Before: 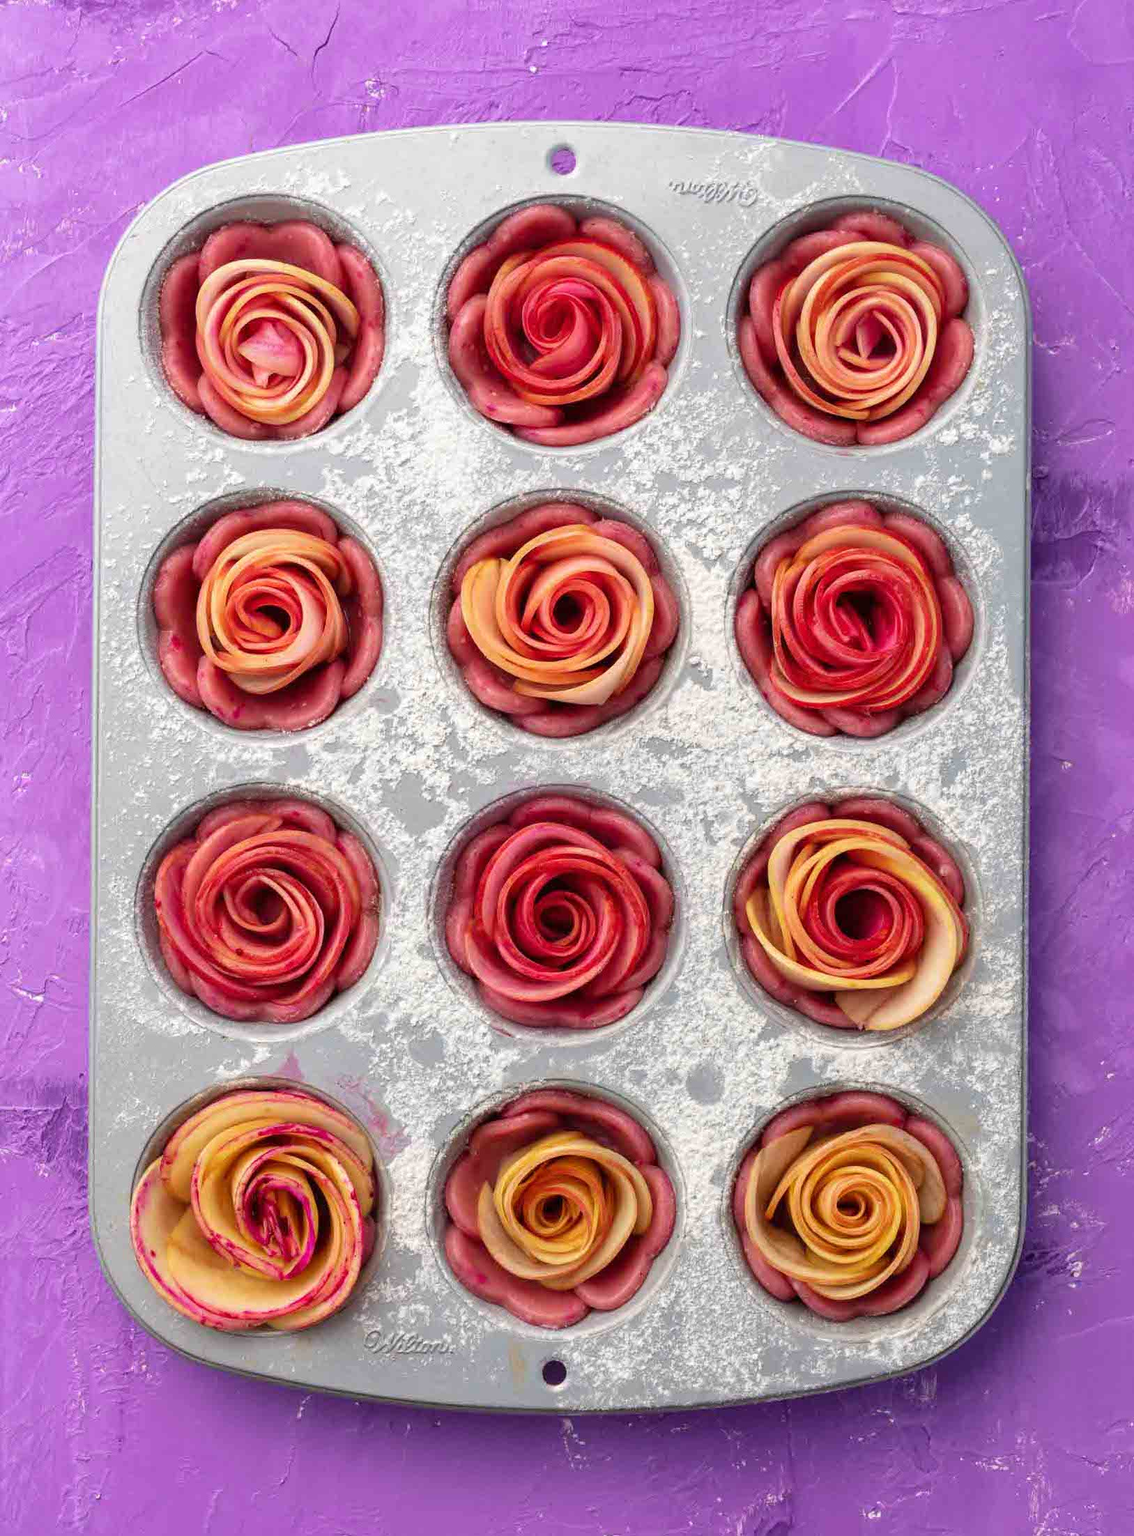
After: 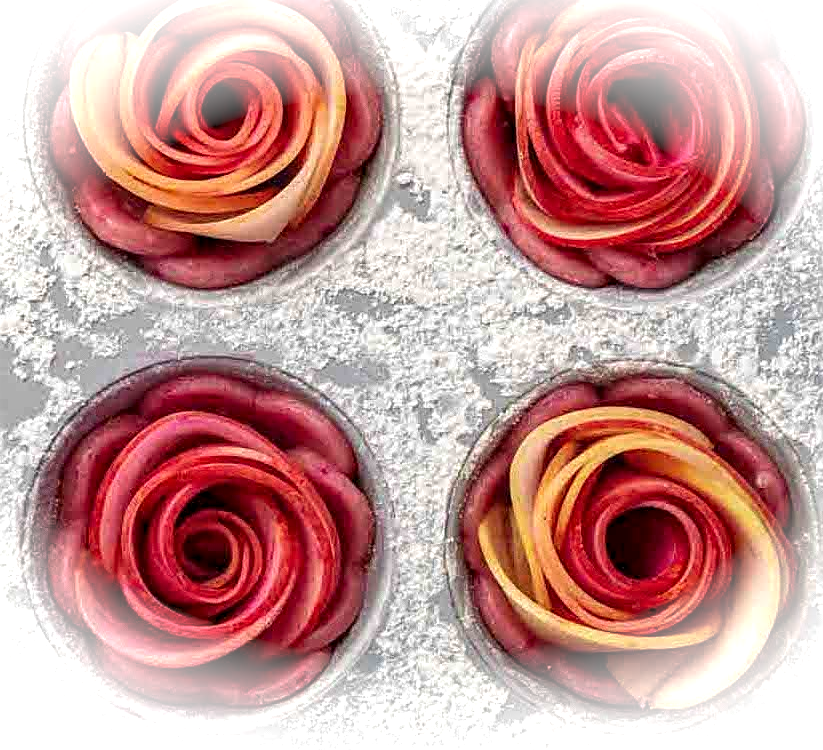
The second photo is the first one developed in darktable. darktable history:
local contrast: detail 130%
sharpen: on, module defaults
crop: left 36.435%, top 34.899%, right 12.937%, bottom 31.062%
vignetting: fall-off start 99.66%, brightness 0.982, saturation -0.49, width/height ratio 1.31
